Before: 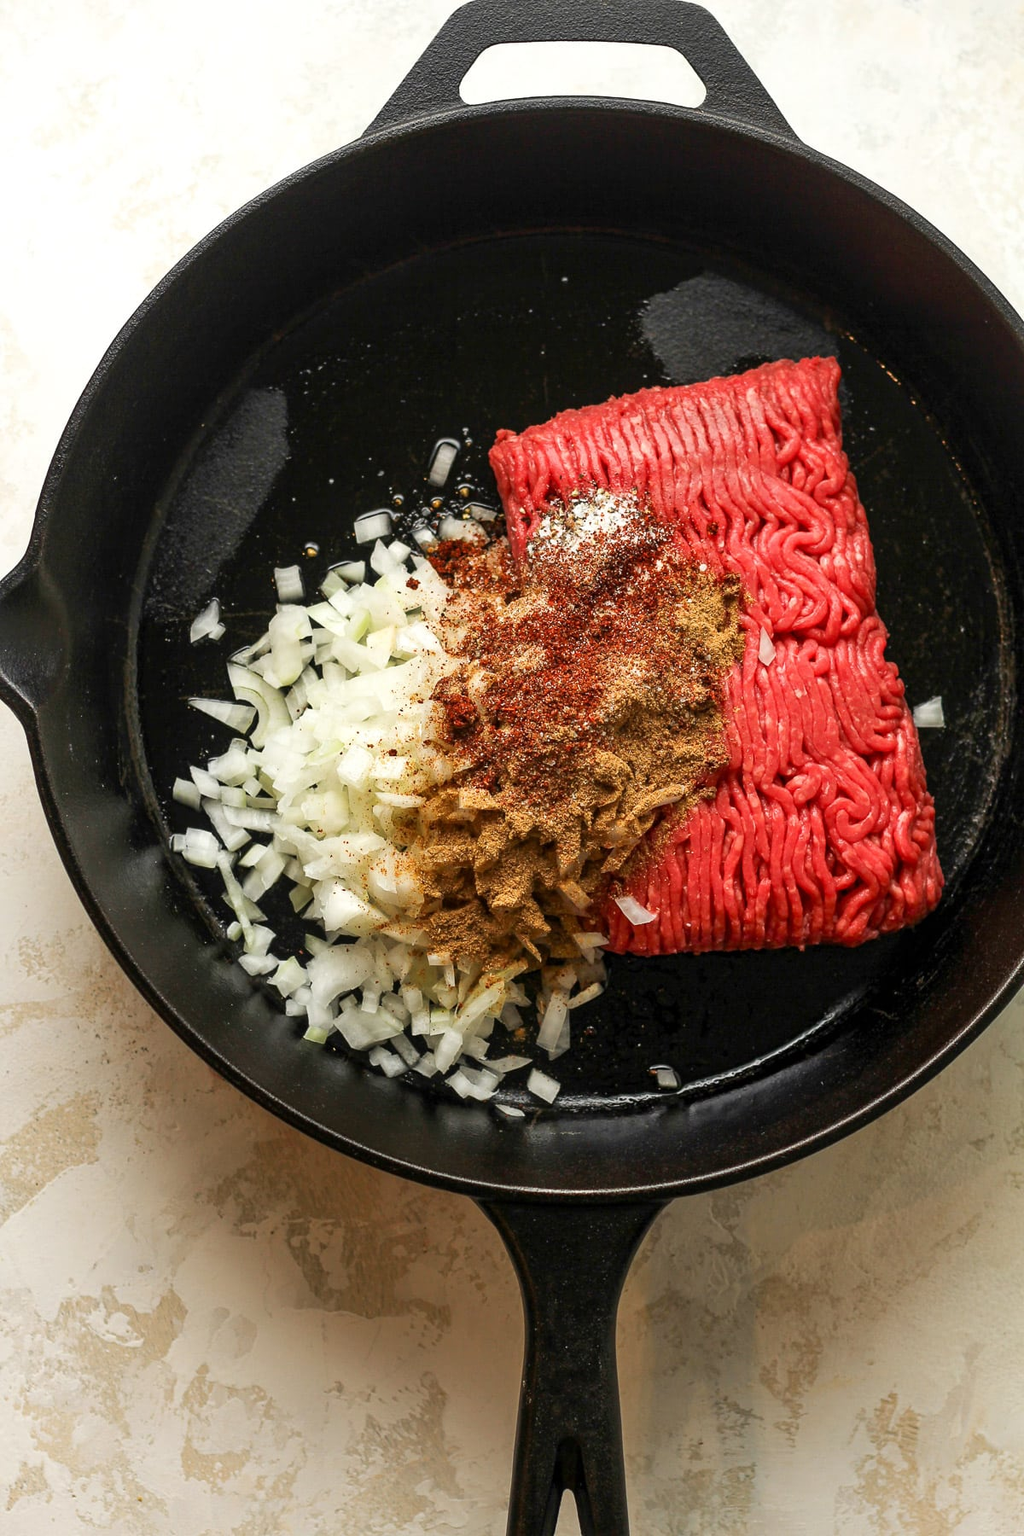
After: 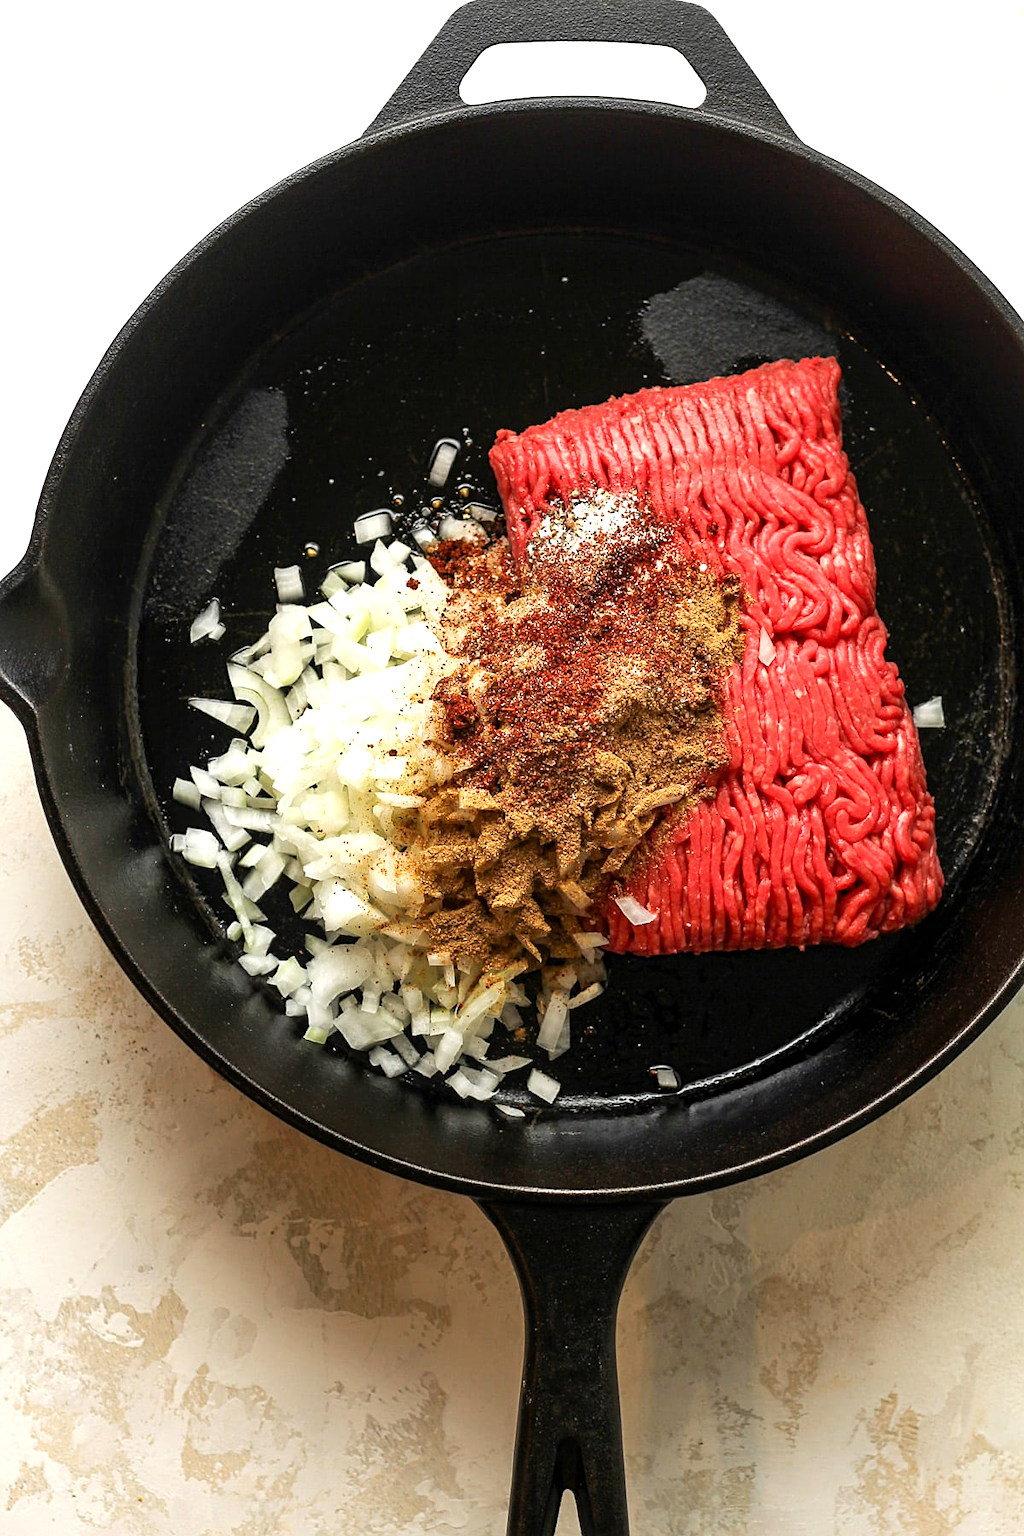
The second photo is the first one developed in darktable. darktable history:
tone equalizer: -8 EV -0.412 EV, -7 EV -0.378 EV, -6 EV -0.318 EV, -5 EV -0.252 EV, -3 EV 0.197 EV, -2 EV 0.331 EV, -1 EV 0.366 EV, +0 EV 0.431 EV
sharpen: amount 0.216
